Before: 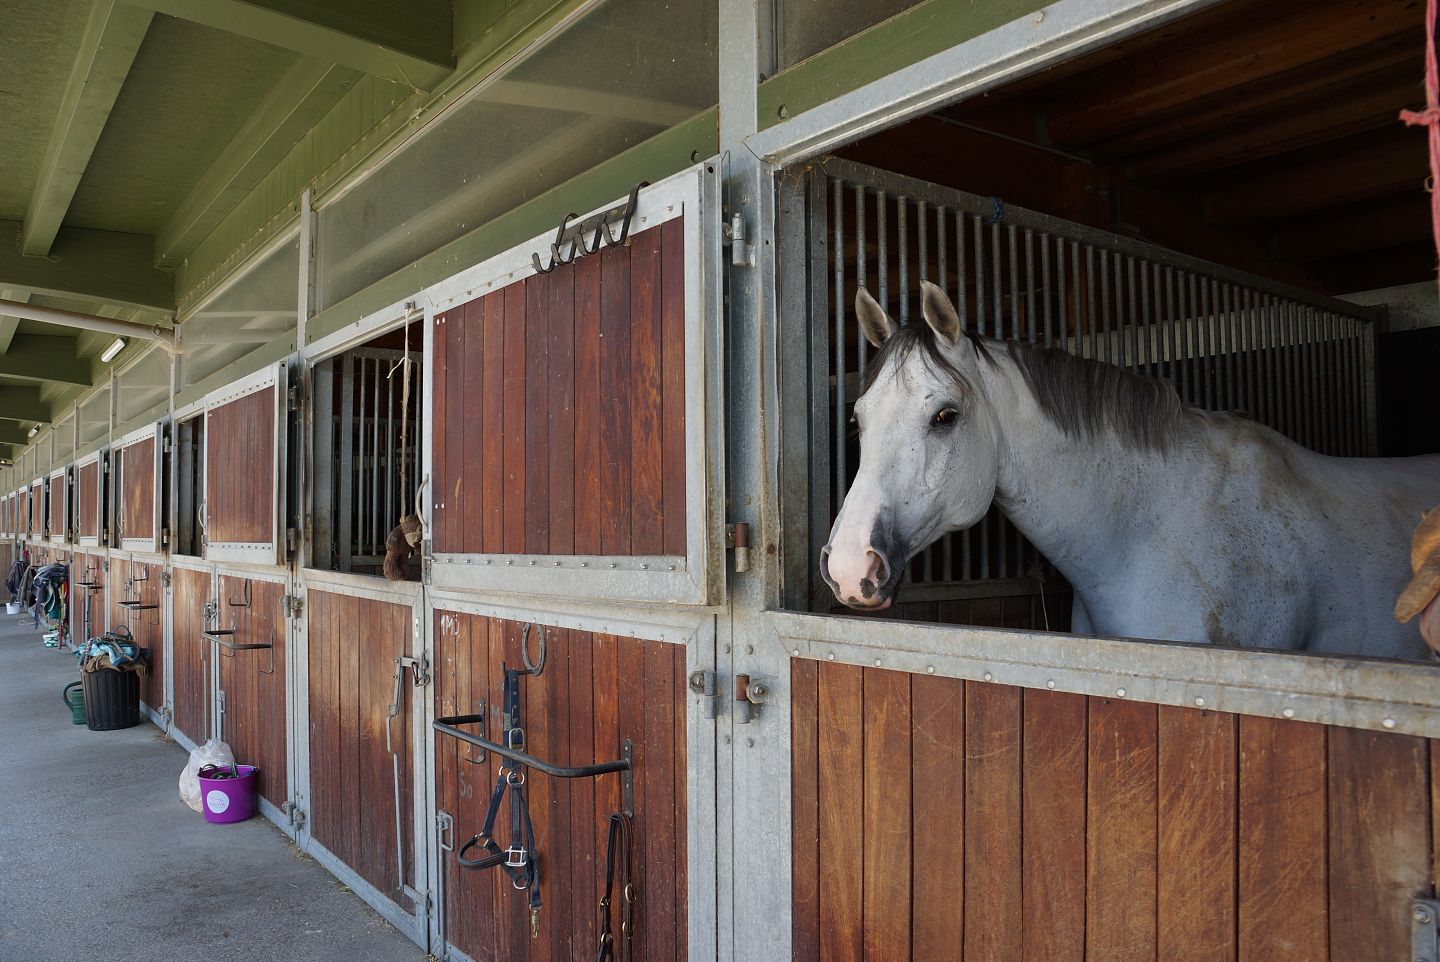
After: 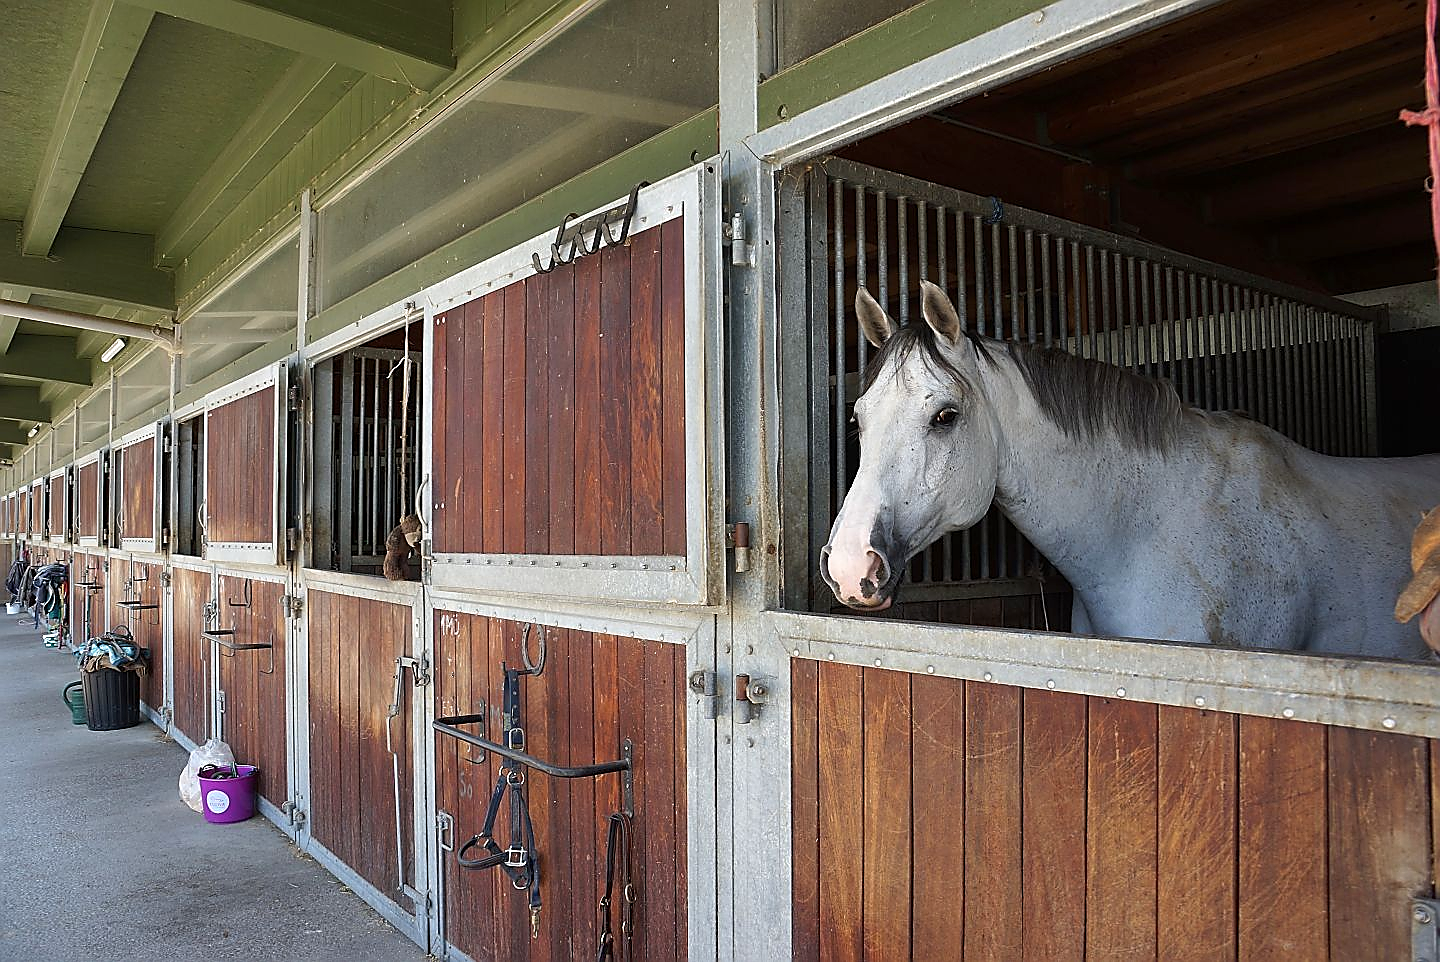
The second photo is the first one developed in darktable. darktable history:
exposure: exposure 0.4 EV, compensate highlight preservation false
sharpen: radius 1.4, amount 1.25, threshold 0.7
